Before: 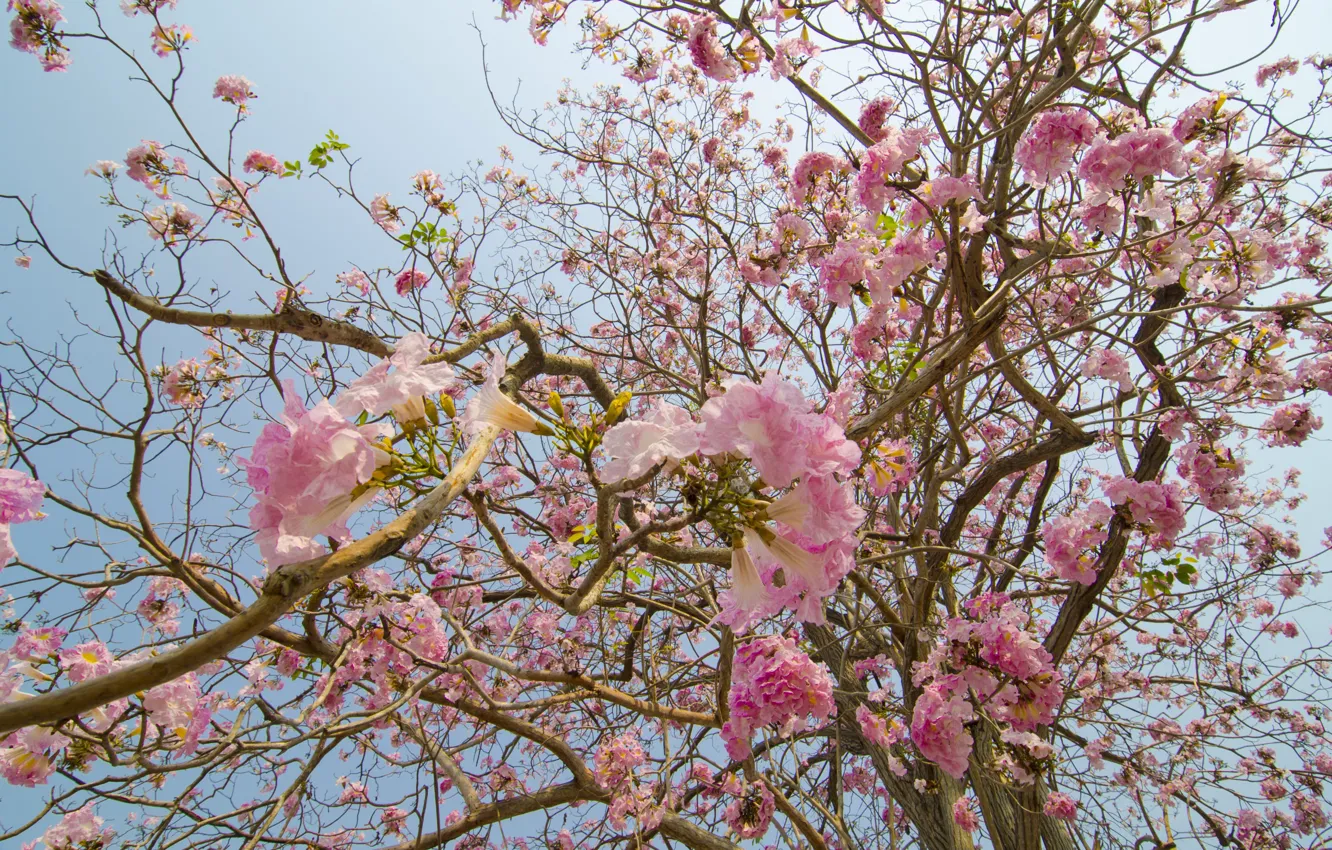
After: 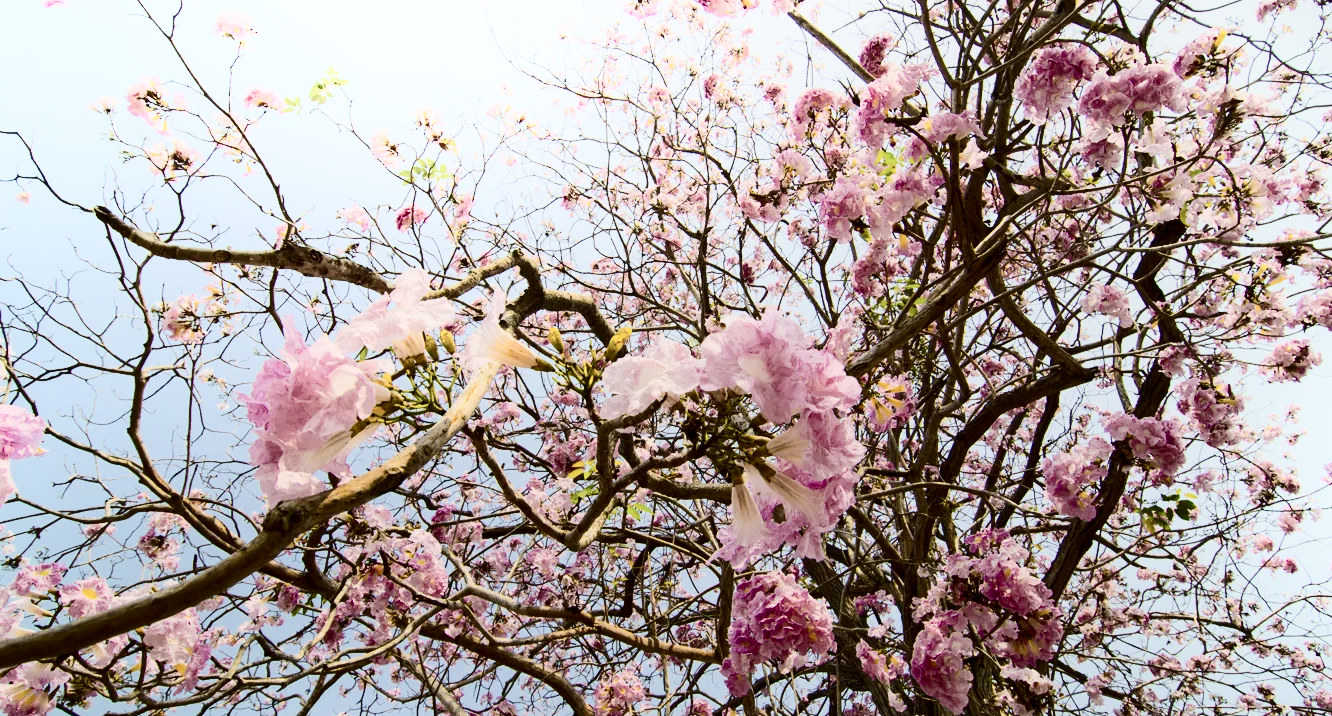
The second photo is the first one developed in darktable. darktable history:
filmic rgb: black relative exposure -7.2 EV, white relative exposure 5.38 EV, hardness 3.02
contrast brightness saturation: contrast 0.494, saturation -0.083
shadows and highlights: shadows -20.73, highlights 99.65, soften with gaussian
crop: top 7.586%, bottom 8.07%
